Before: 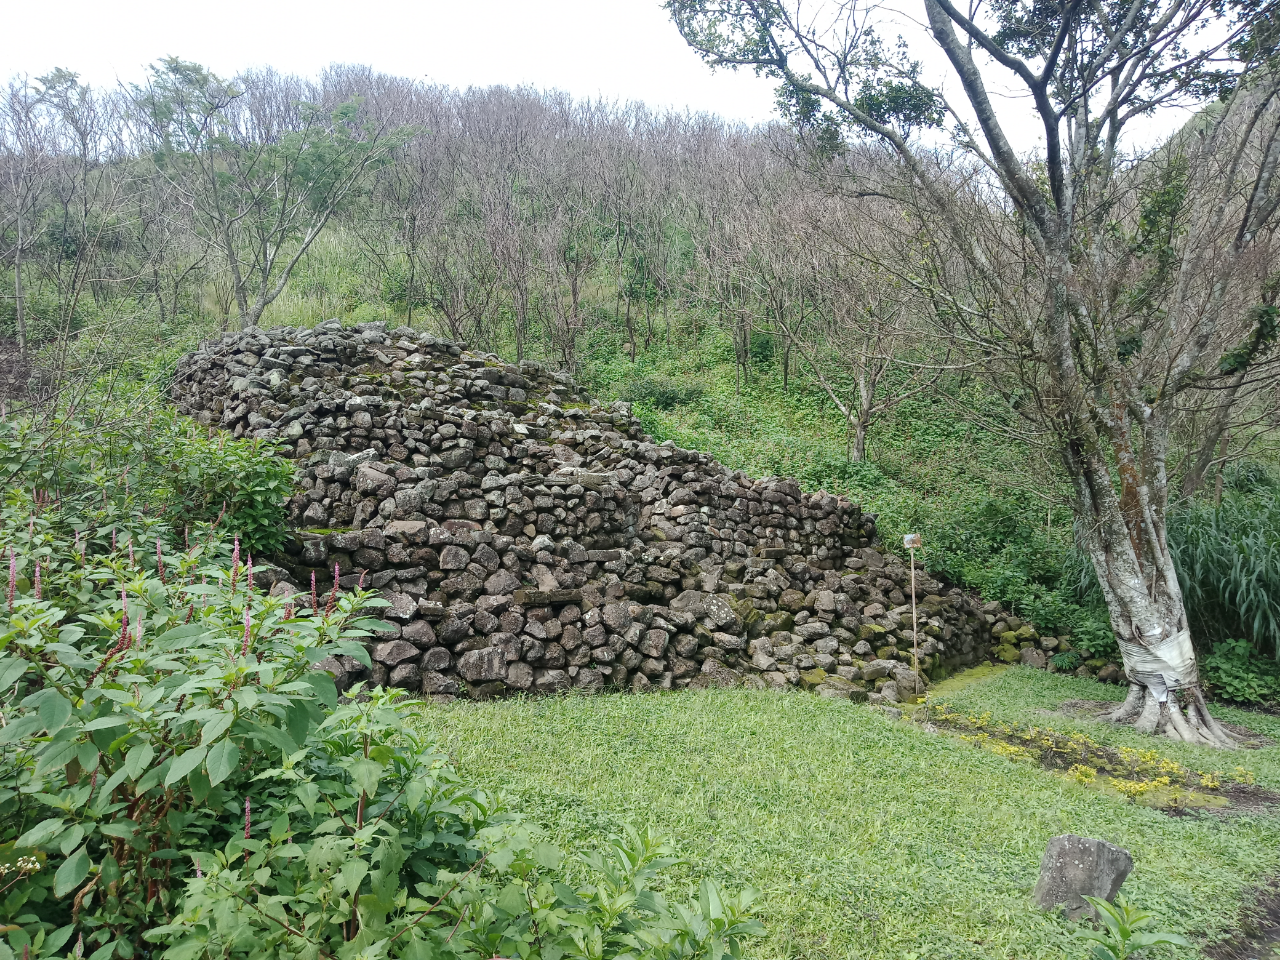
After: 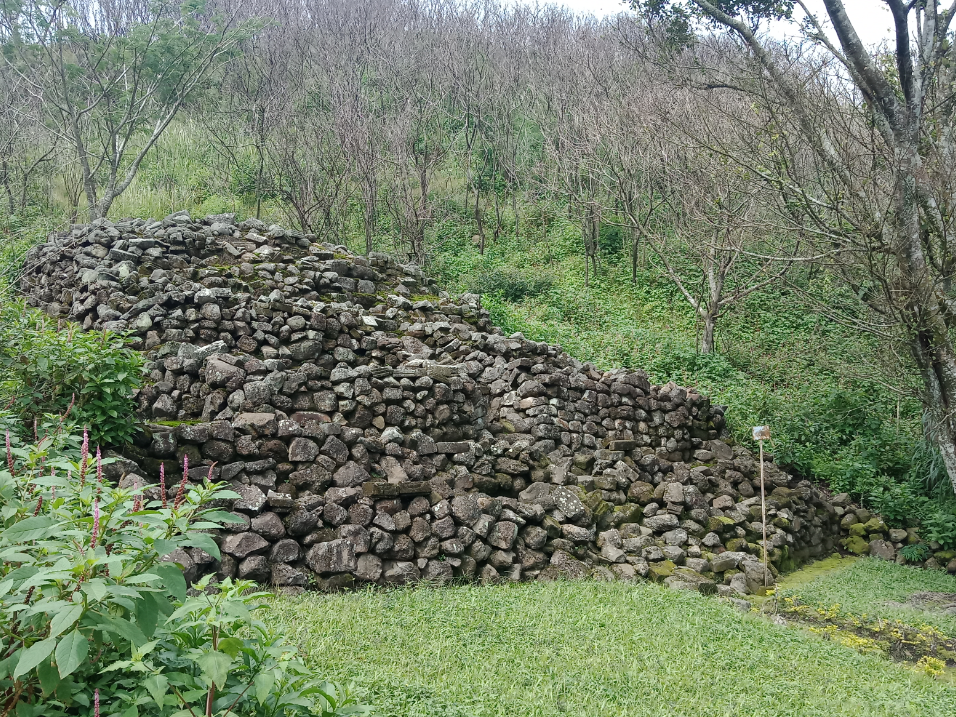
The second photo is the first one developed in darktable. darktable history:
shadows and highlights: shadows -88.03, highlights -35.45, shadows color adjustment 99.15%, highlights color adjustment 0%, soften with gaussian
crop and rotate: left 11.831%, top 11.346%, right 13.429%, bottom 13.899%
